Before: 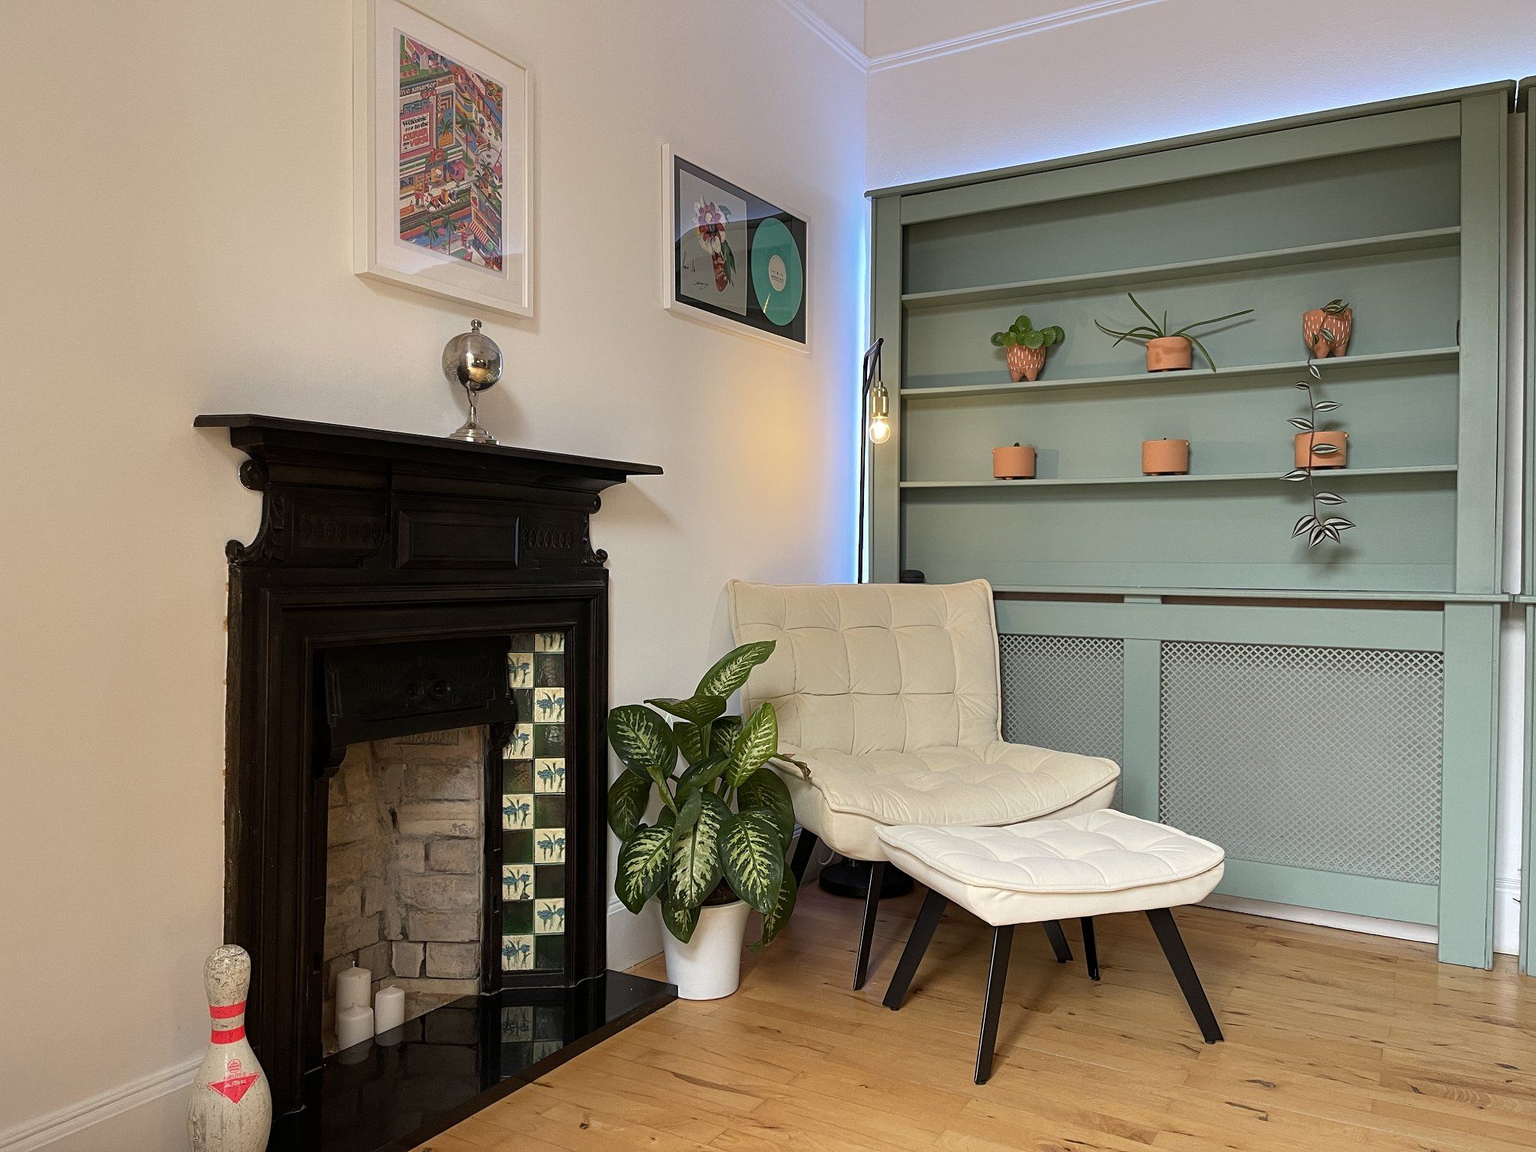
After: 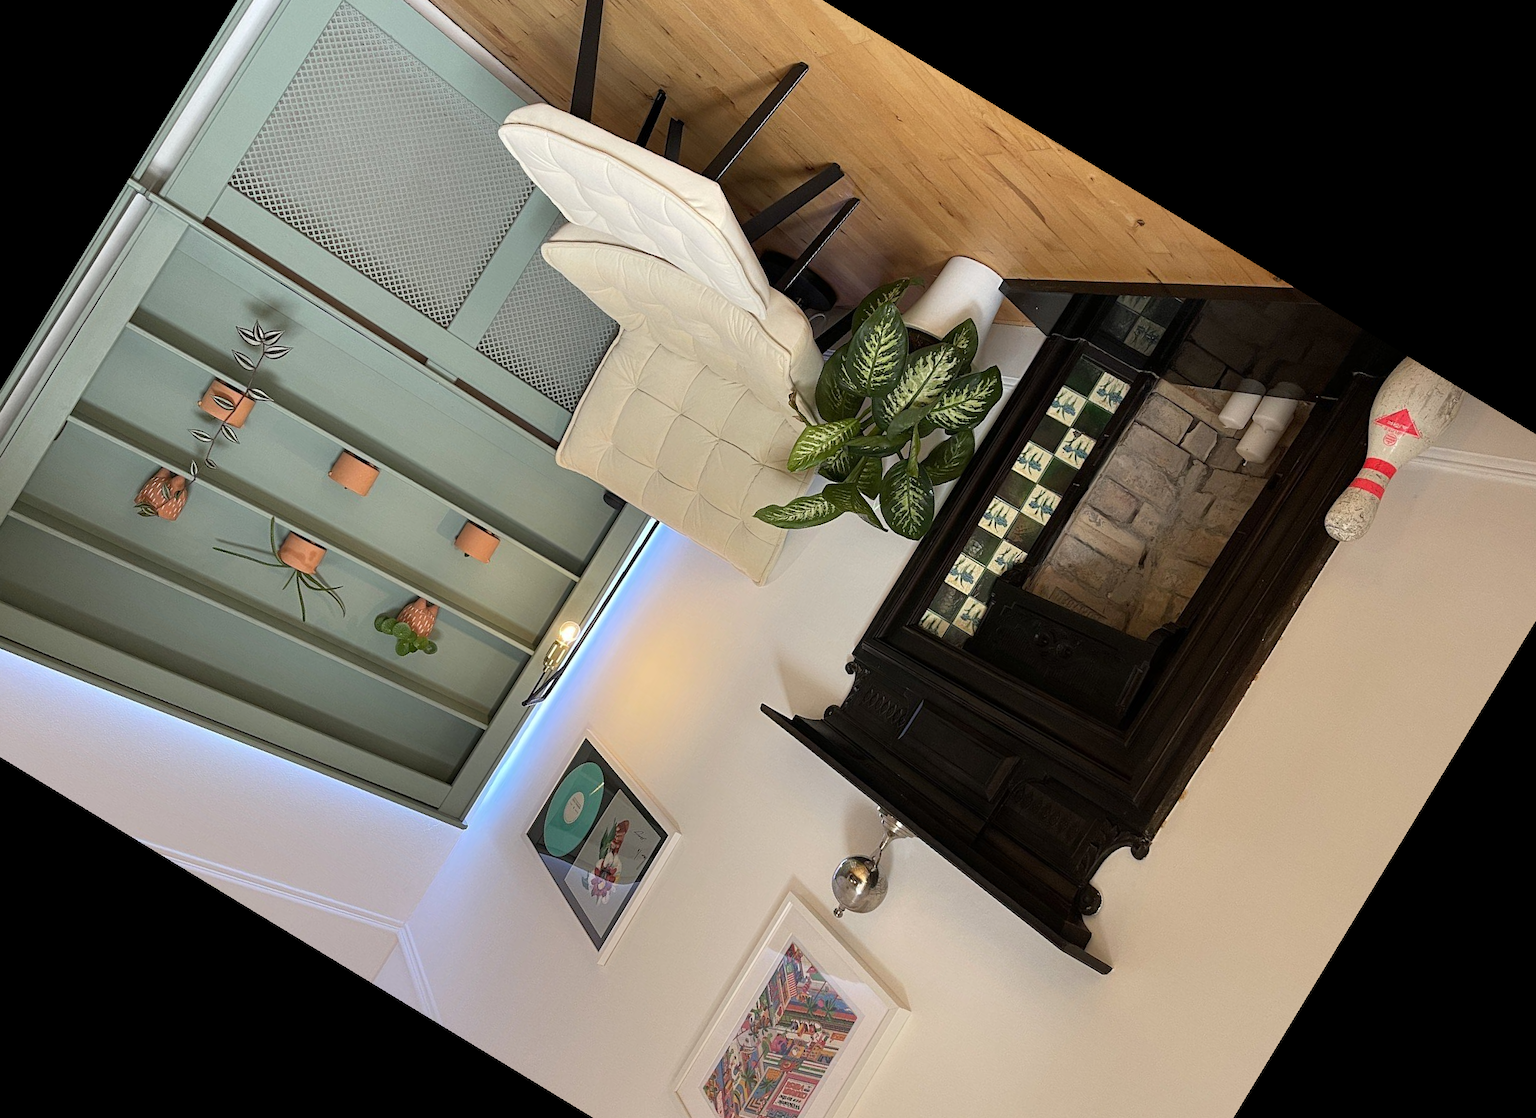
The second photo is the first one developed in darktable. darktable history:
base curve: curves: ch0 [(0, 0) (0.472, 0.508) (1, 1)]
crop and rotate: angle 148.68°, left 9.111%, top 15.603%, right 4.588%, bottom 17.041%
